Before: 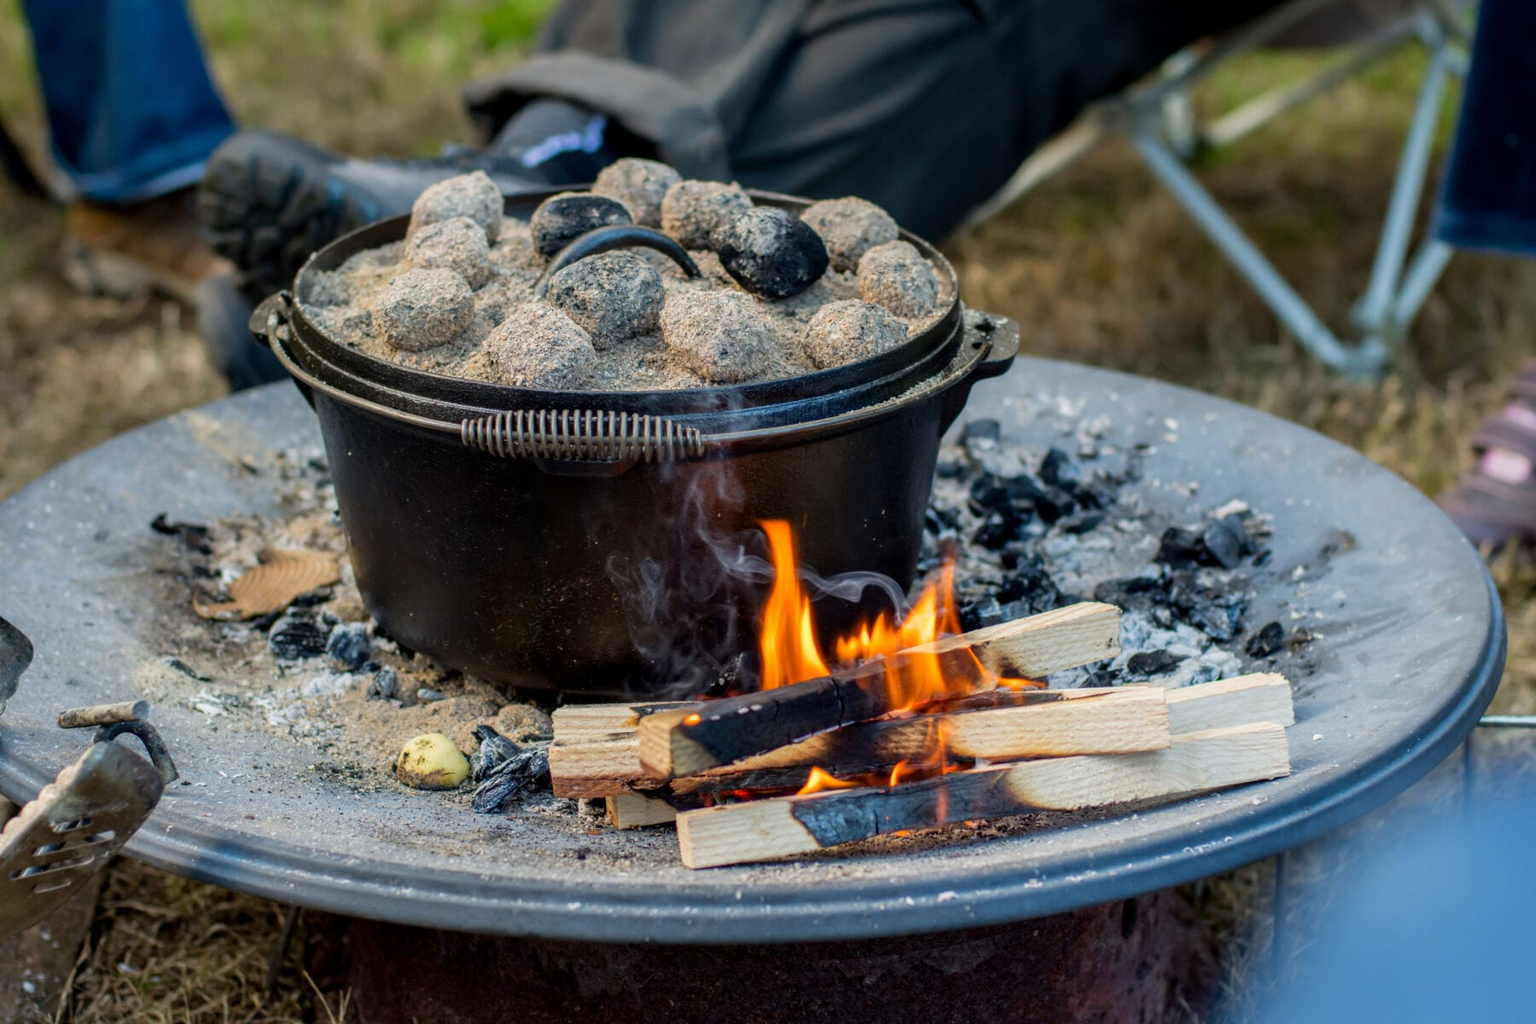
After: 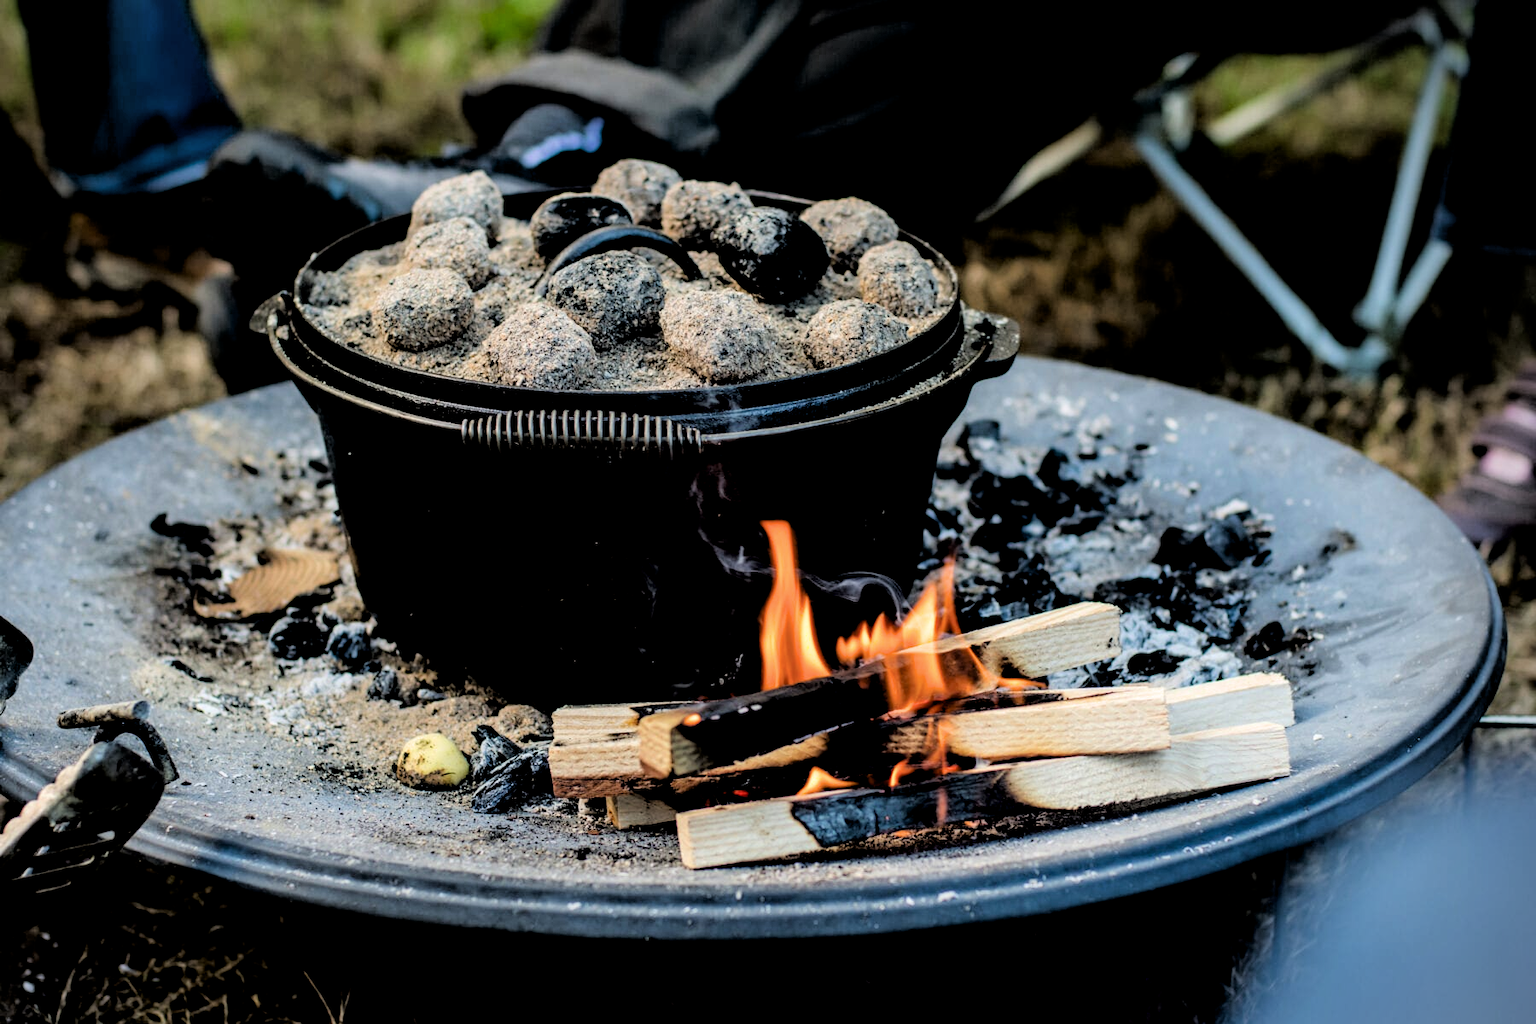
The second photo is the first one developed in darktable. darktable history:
levels: white 99.92%, levels [0, 0.51, 1]
filmic rgb: middle gray luminance 13.58%, black relative exposure -1.91 EV, white relative exposure 3.11 EV, target black luminance 0%, hardness 1.8, latitude 58.61%, contrast 1.724, highlights saturation mix 5.77%, shadows ↔ highlights balance -37.39%, color science v6 (2022)
haze removal: compatibility mode true, adaptive false
vignetting: fall-off start 91.31%, center (-0.12, -0.003)
